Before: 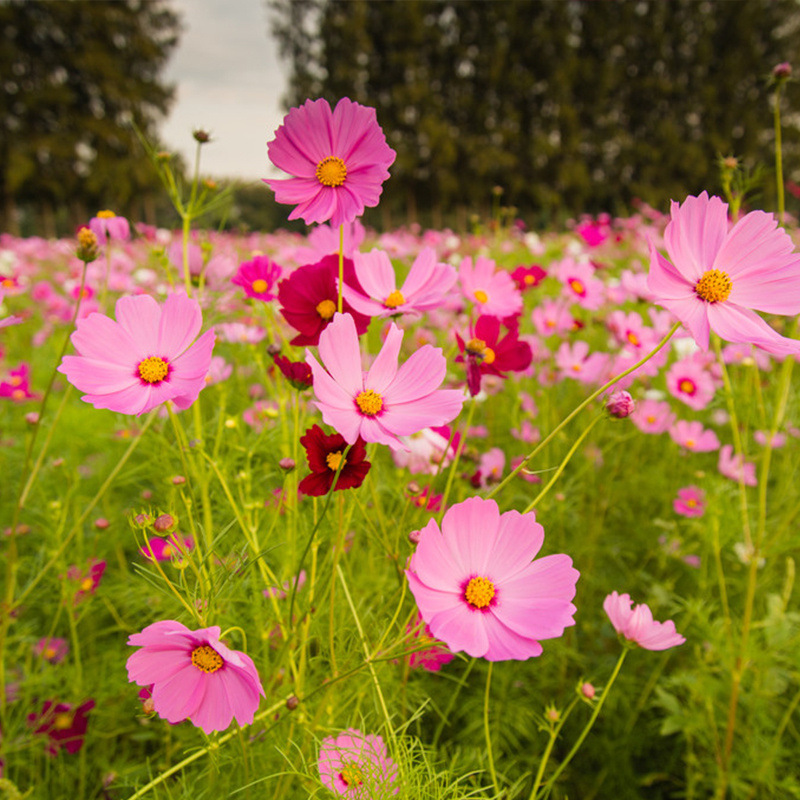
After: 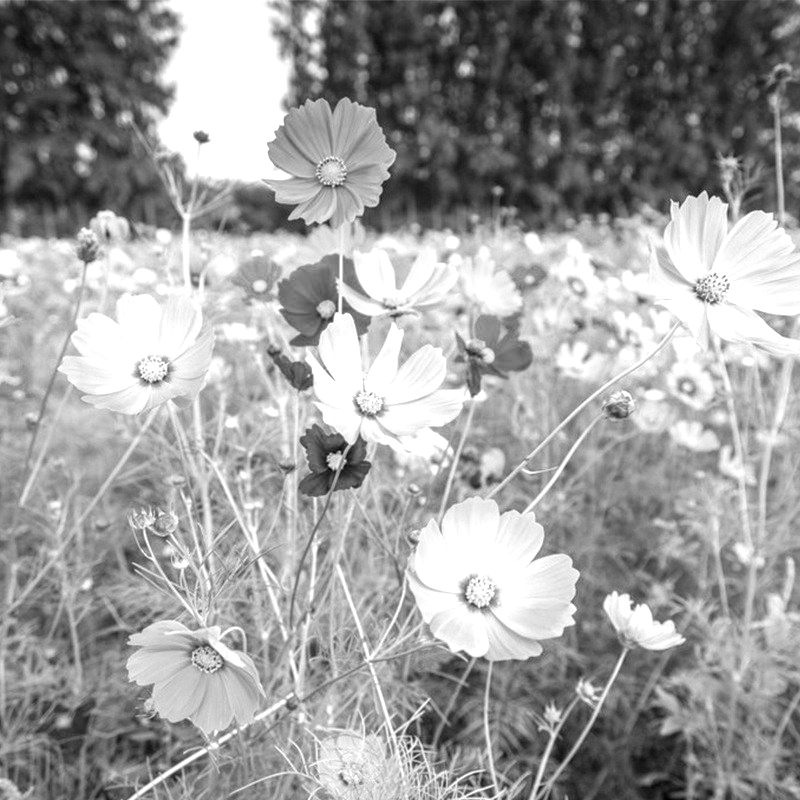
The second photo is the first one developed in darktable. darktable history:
exposure: black level correction 0.001, exposure 1.129 EV, compensate exposure bias true, compensate highlight preservation false
monochrome: a 16.06, b 15.48, size 1
local contrast: detail 130%
contrast equalizer: y [[0.5 ×6], [0.5 ×6], [0.5 ×6], [0 ×6], [0, 0.039, 0.251, 0.29, 0.293, 0.292]]
